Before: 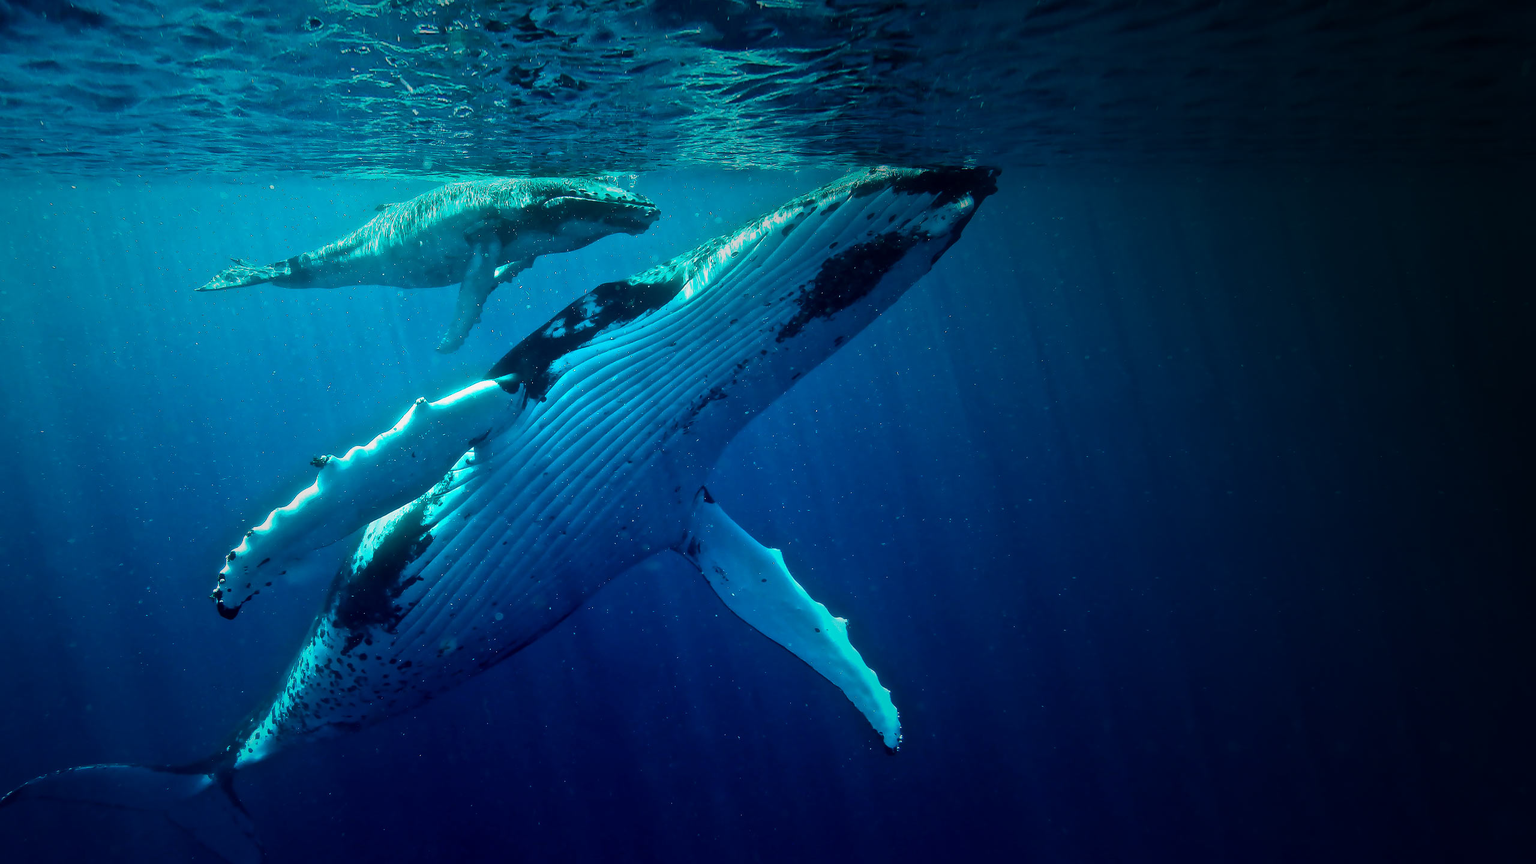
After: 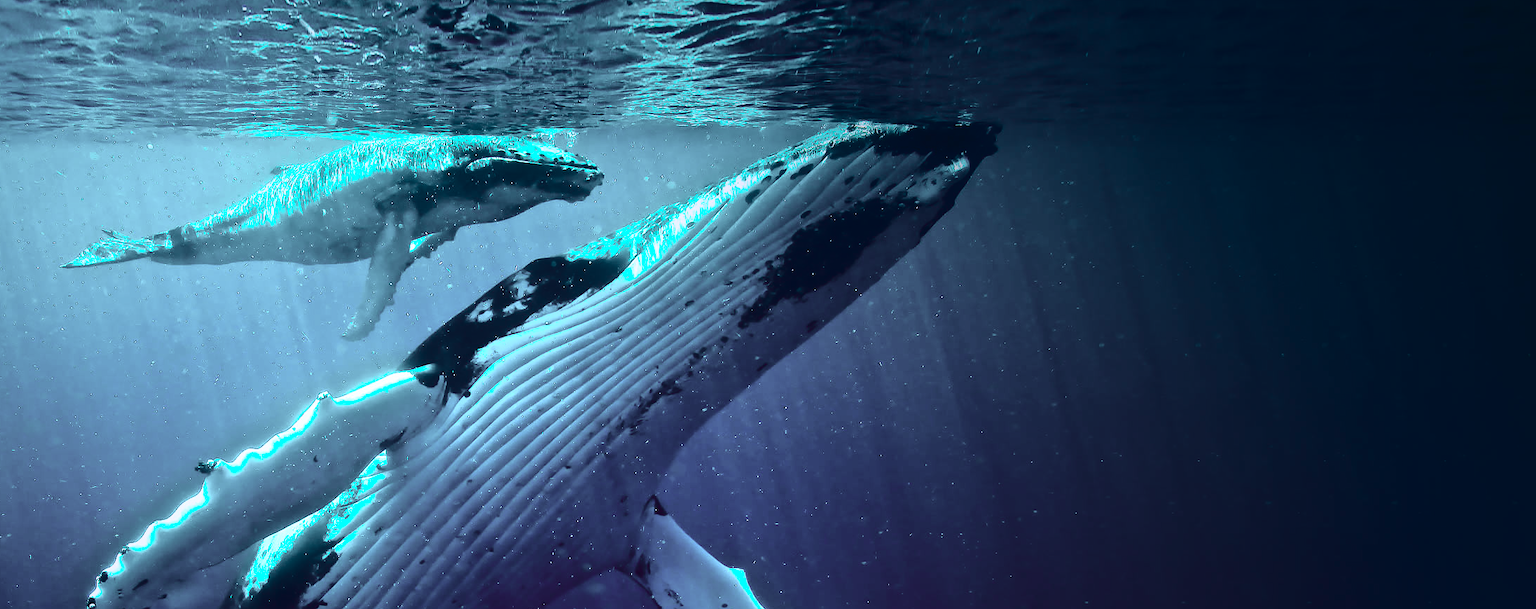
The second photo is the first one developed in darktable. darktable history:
tone curve: curves: ch0 [(0, 0.032) (0.078, 0.052) (0.236, 0.168) (0.43, 0.472) (0.508, 0.566) (0.66, 0.754) (0.79, 0.883) (0.994, 0.974)]; ch1 [(0, 0) (0.161, 0.092) (0.35, 0.33) (0.379, 0.401) (0.456, 0.456) (0.508, 0.501) (0.547, 0.531) (0.573, 0.563) (0.625, 0.602) (0.718, 0.734) (1, 1)]; ch2 [(0, 0) (0.369, 0.427) (0.44, 0.434) (0.502, 0.501) (0.54, 0.537) (0.586, 0.59) (0.621, 0.604) (1, 1)], color space Lab, independent channels, preserve colors none
crop and rotate: left 9.345%, top 7.22%, right 4.982%, bottom 32.331%
white balance: red 1.004, blue 1.096
exposure: exposure 0.375 EV, compensate highlight preservation false
